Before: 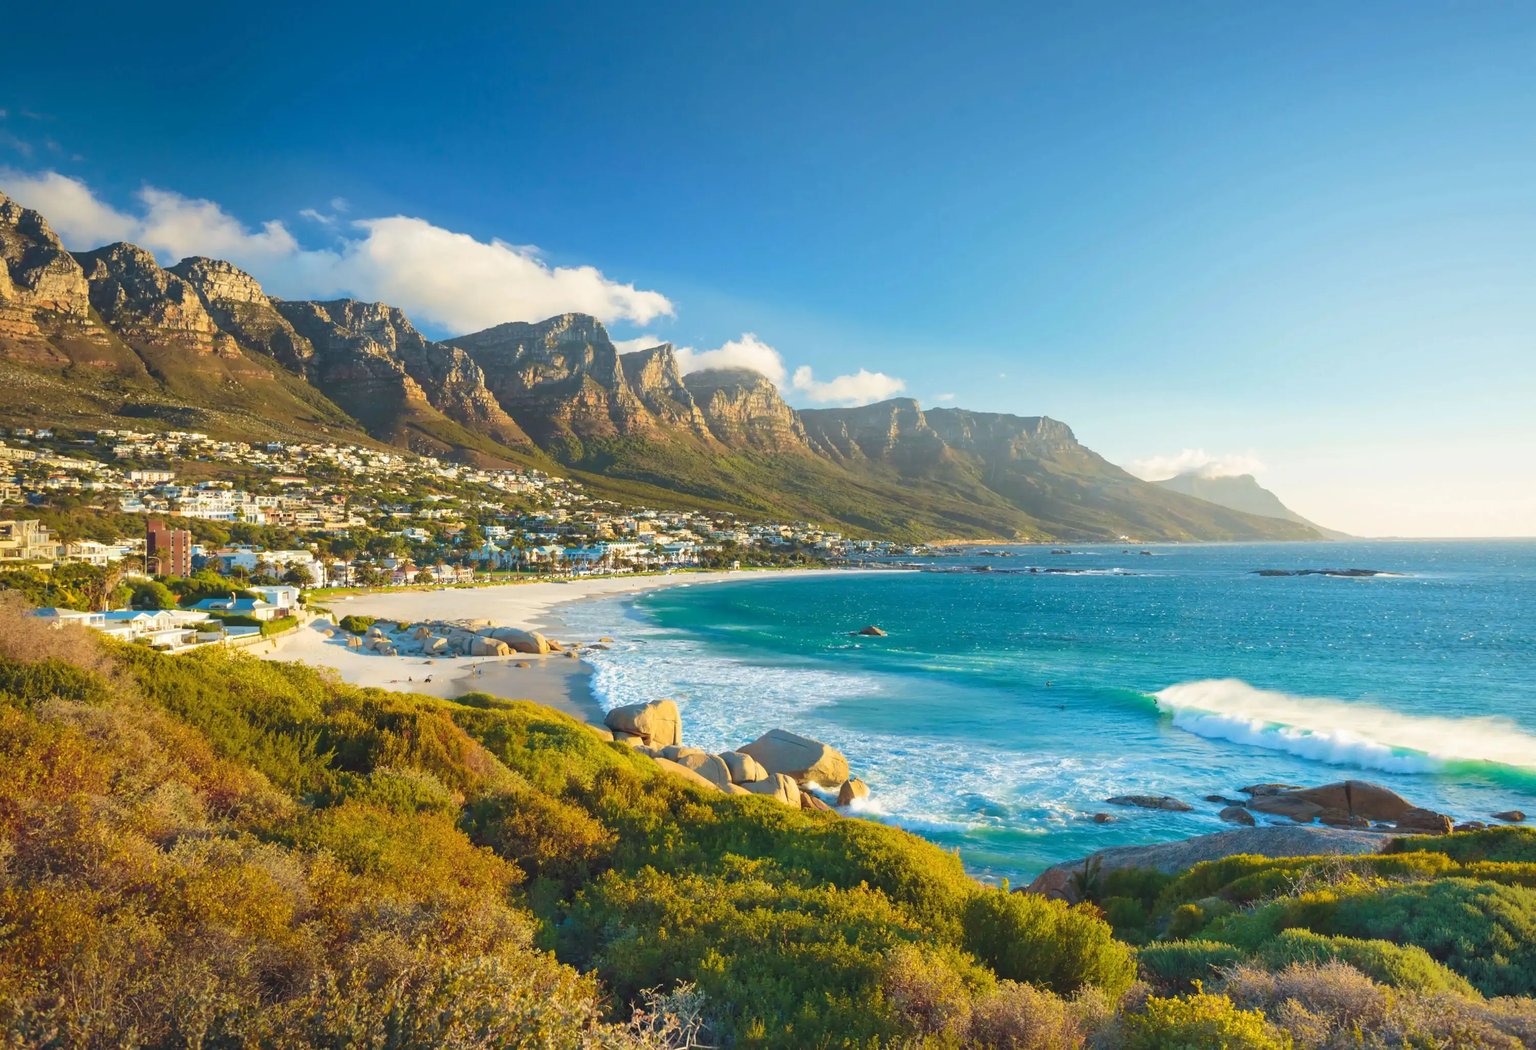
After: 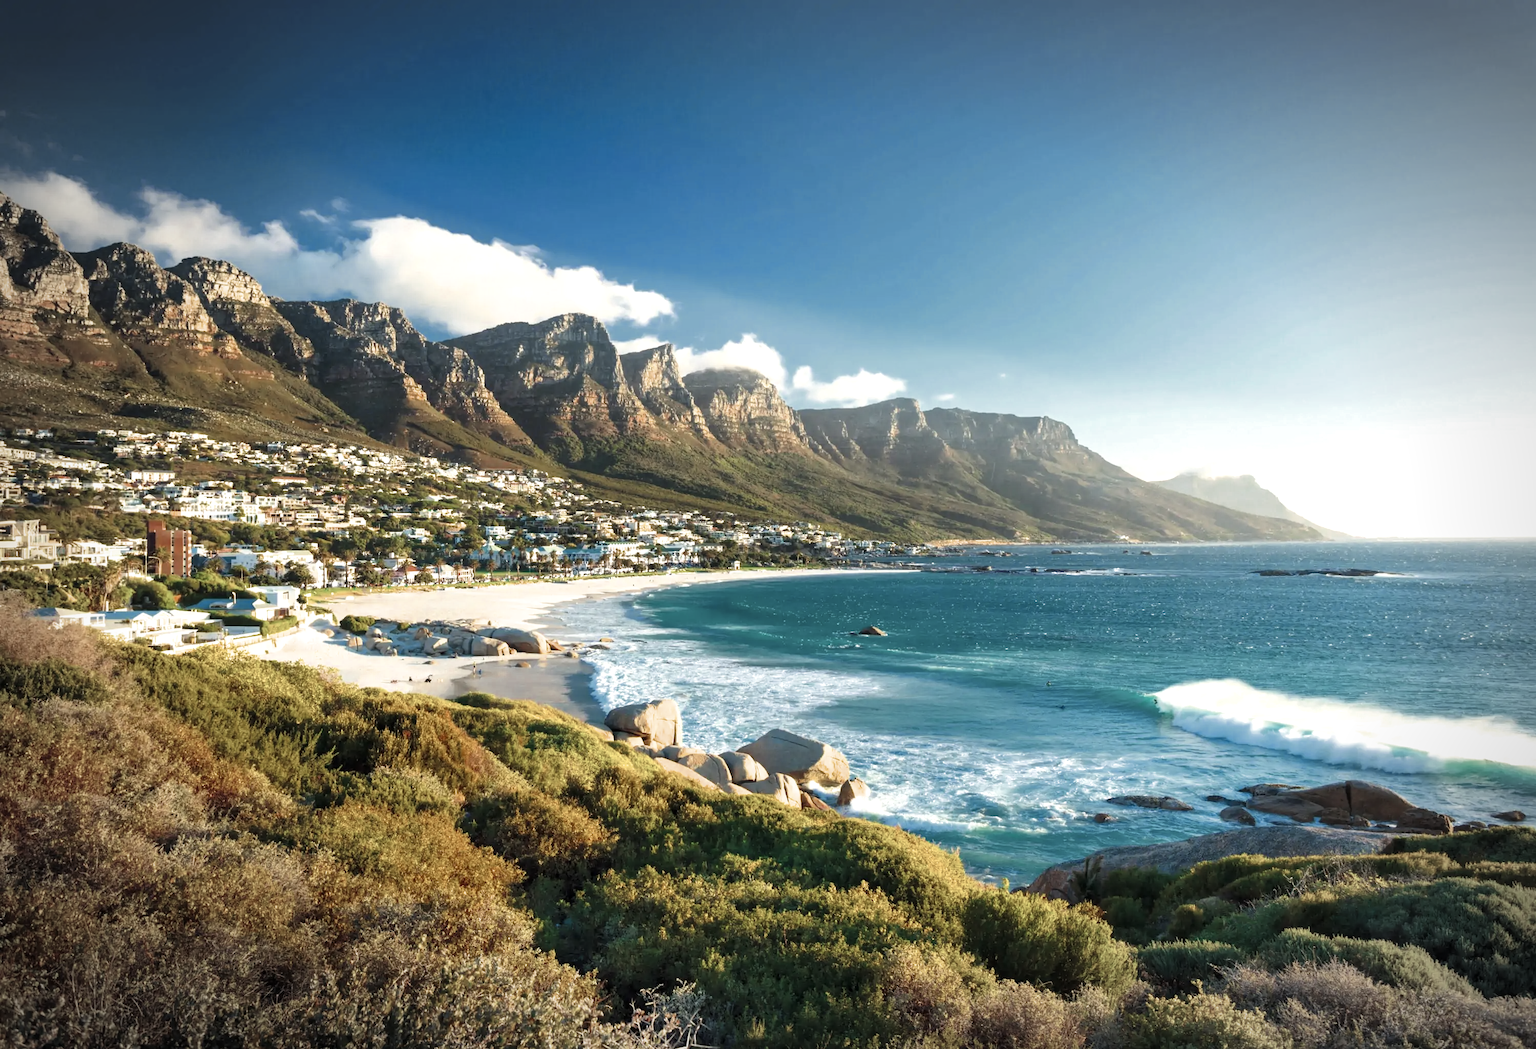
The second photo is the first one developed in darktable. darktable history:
vignetting: automatic ratio true
local contrast: highlights 100%, shadows 100%, detail 120%, midtone range 0.2
color zones: curves: ch0 [(0, 0.5) (0.125, 0.4) (0.25, 0.5) (0.375, 0.4) (0.5, 0.4) (0.625, 0.35) (0.75, 0.35) (0.875, 0.5)]; ch1 [(0, 0.35) (0.125, 0.45) (0.25, 0.35) (0.375, 0.35) (0.5, 0.35) (0.625, 0.35) (0.75, 0.45) (0.875, 0.35)]; ch2 [(0, 0.6) (0.125, 0.5) (0.25, 0.5) (0.375, 0.6) (0.5, 0.6) (0.625, 0.5) (0.75, 0.5) (0.875, 0.5)]
filmic rgb: white relative exposure 2.2 EV, hardness 6.97
